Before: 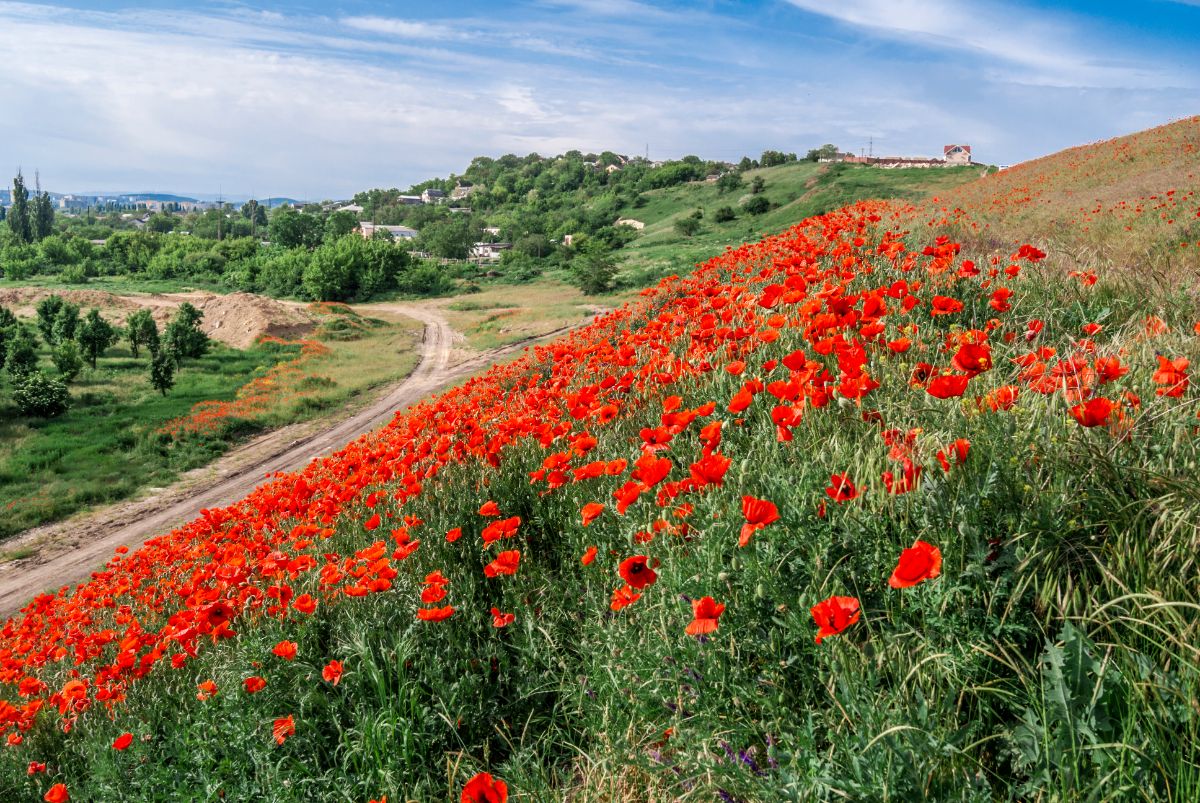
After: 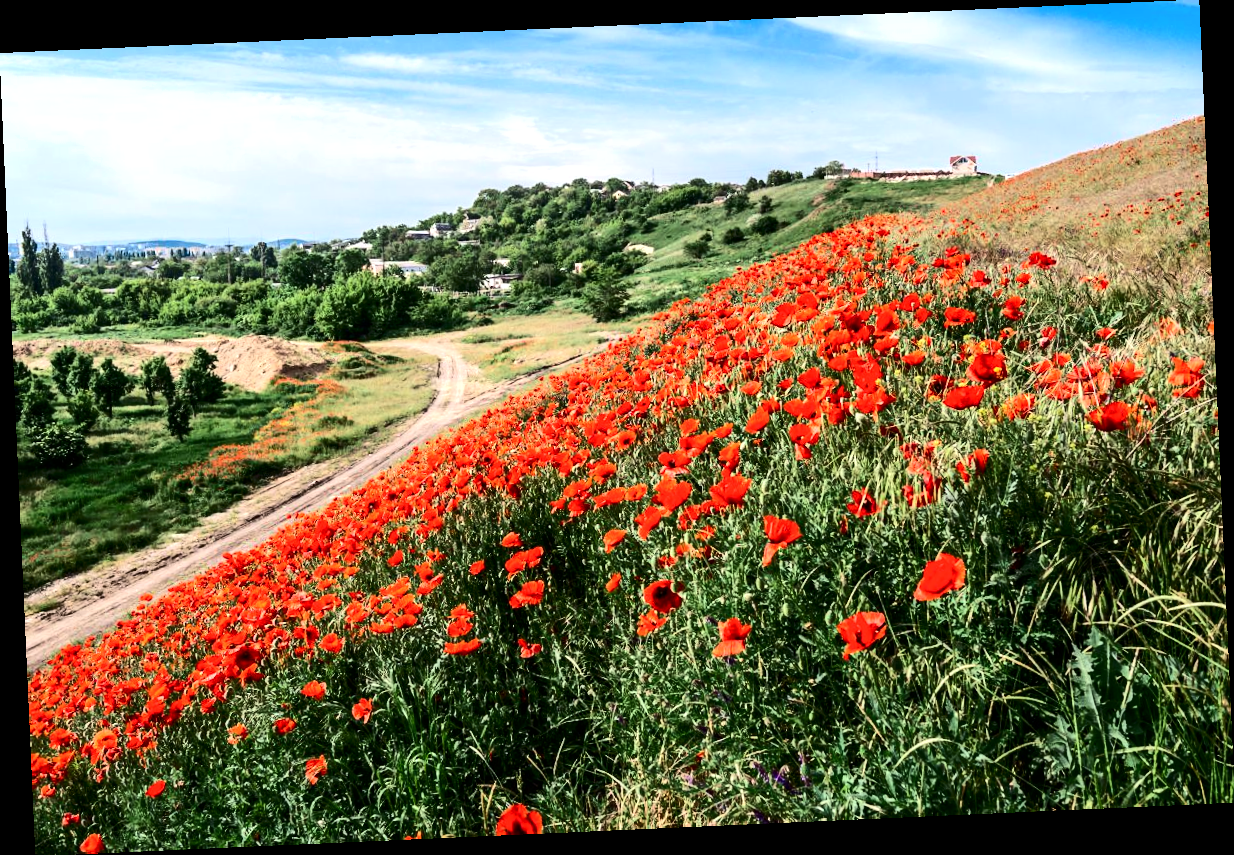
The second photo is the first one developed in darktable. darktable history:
contrast brightness saturation: contrast 0.28
tone equalizer: -8 EV -0.75 EV, -7 EV -0.7 EV, -6 EV -0.6 EV, -5 EV -0.4 EV, -3 EV 0.4 EV, -2 EV 0.6 EV, -1 EV 0.7 EV, +0 EV 0.75 EV, edges refinement/feathering 500, mask exposure compensation -1.57 EV, preserve details no
shadows and highlights: shadows -20, white point adjustment -2, highlights -35
rotate and perspective: rotation -2.56°, automatic cropping off
